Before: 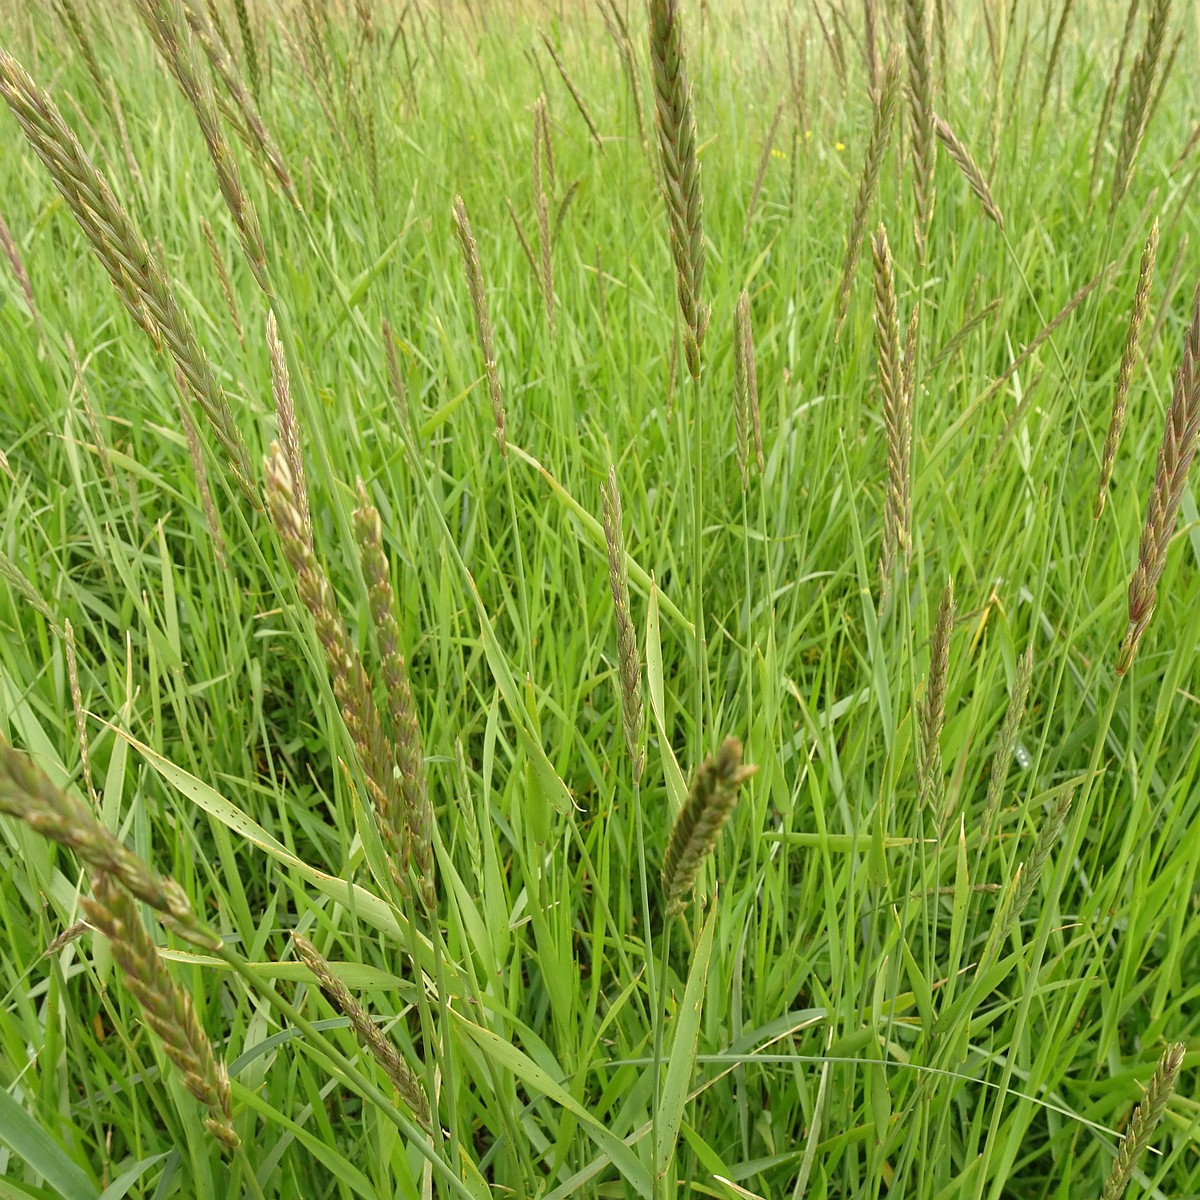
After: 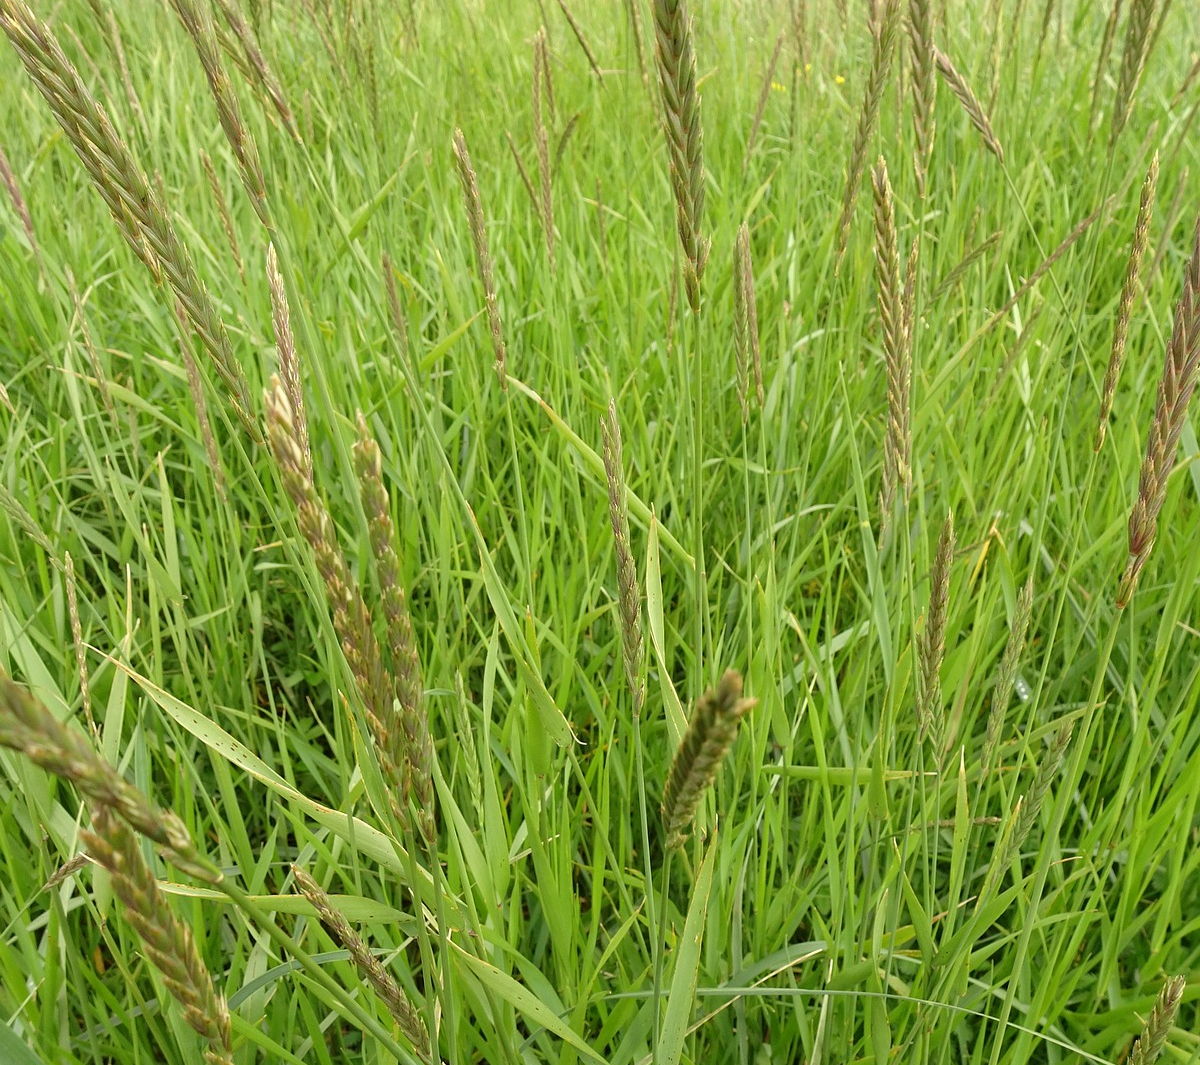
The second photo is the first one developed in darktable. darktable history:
crop and rotate: top 5.609%, bottom 5.609%
tone equalizer: -8 EV -0.55 EV
